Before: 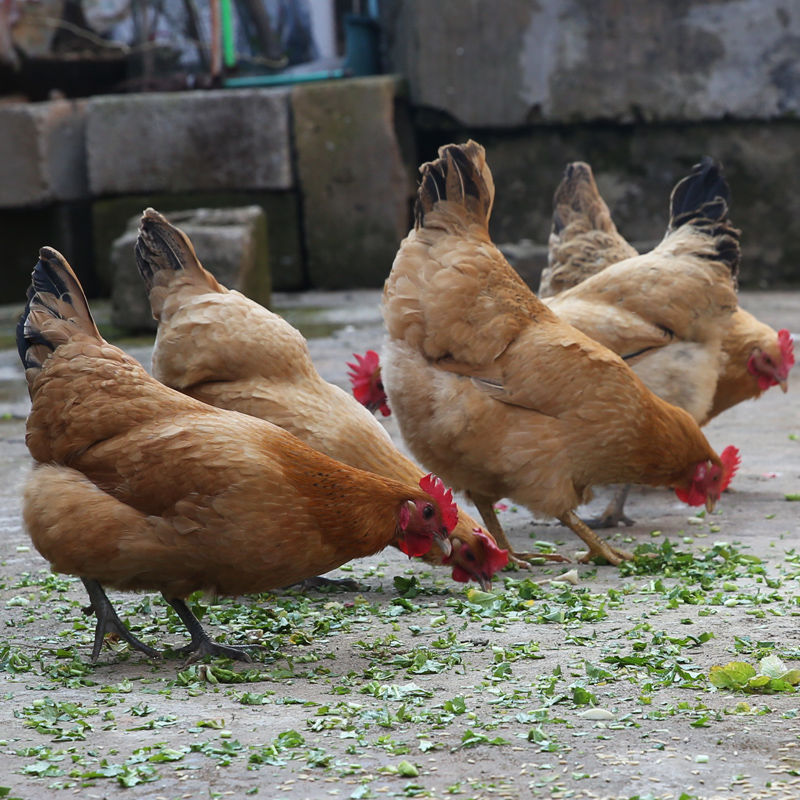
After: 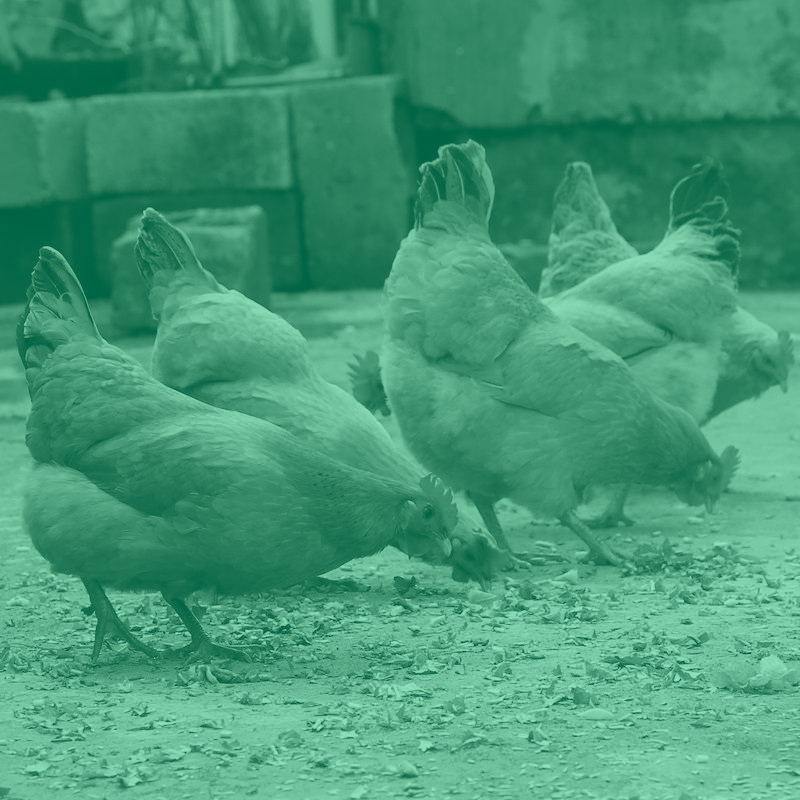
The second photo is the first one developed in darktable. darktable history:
colorize: hue 147.6°, saturation 65%, lightness 21.64%
tone equalizer: on, module defaults
